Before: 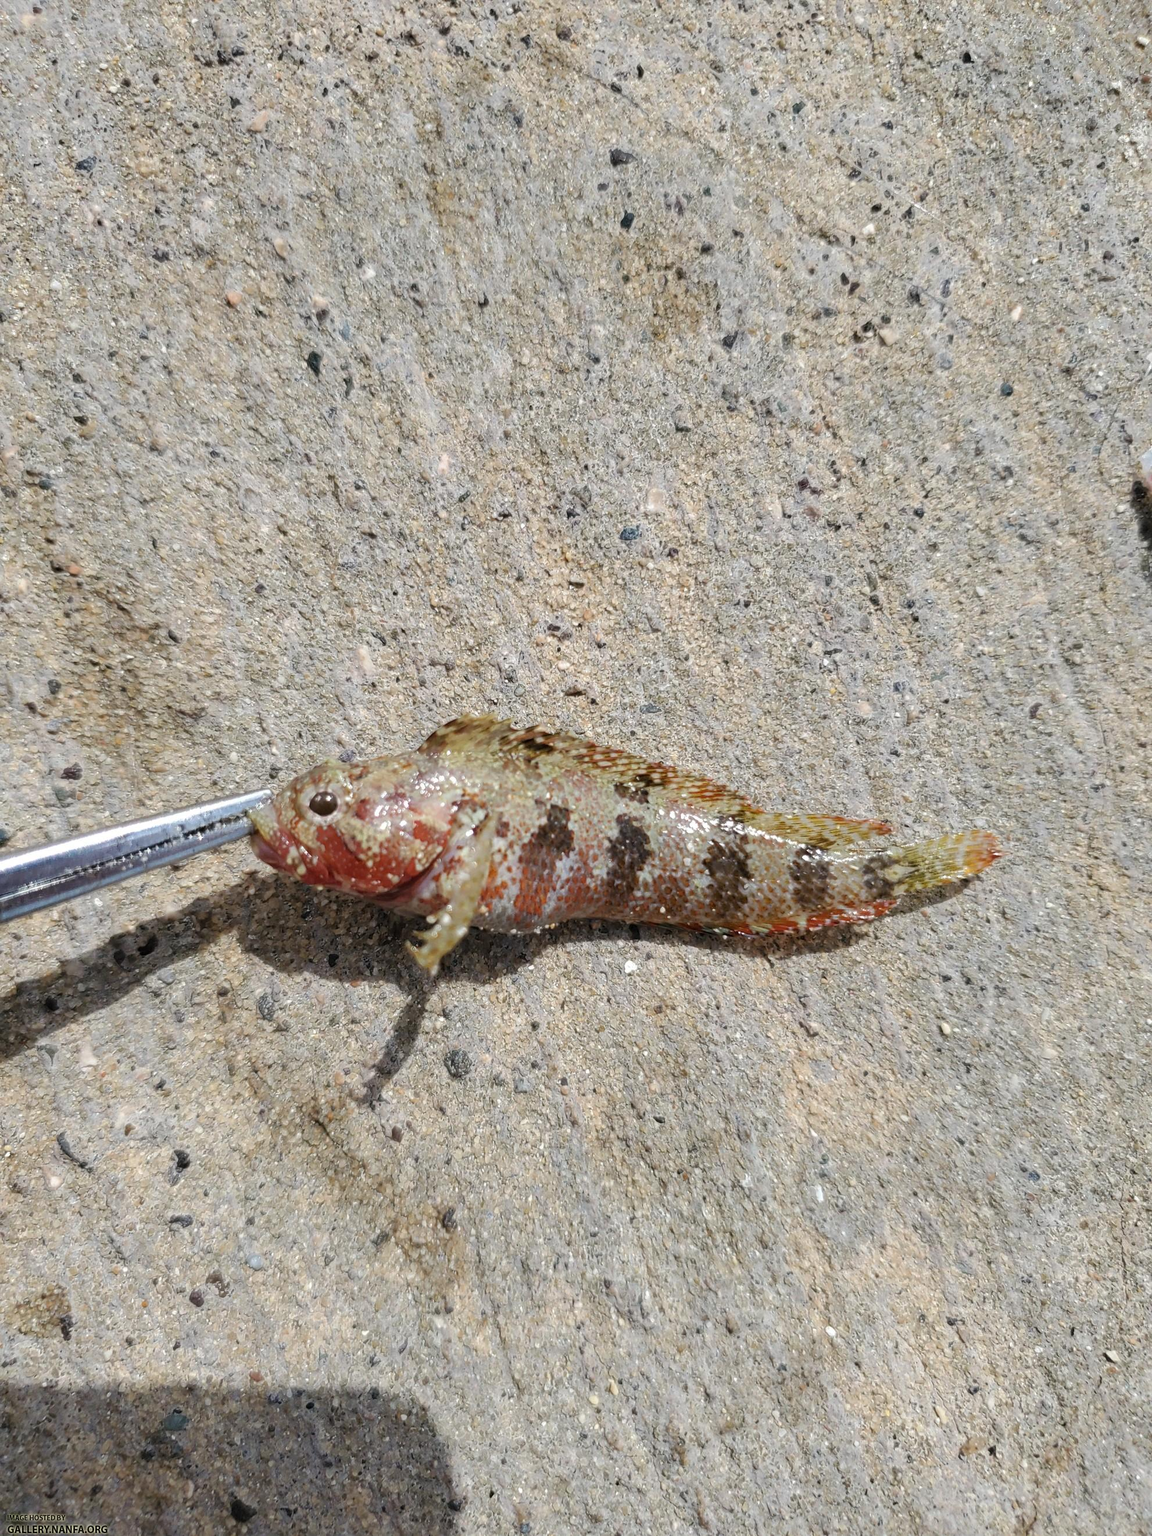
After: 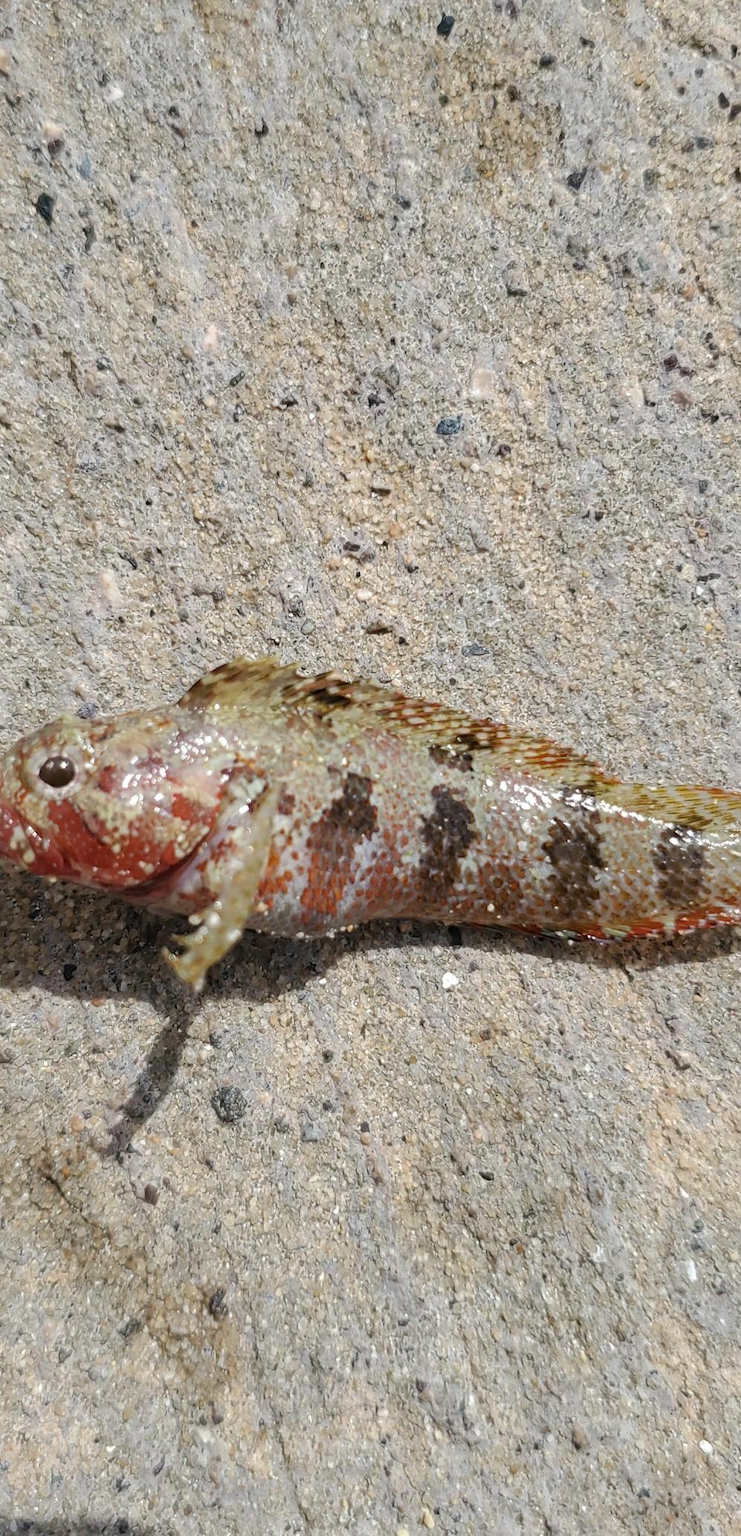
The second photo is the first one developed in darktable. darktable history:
crop and rotate: angle 0.01°, left 24.253%, top 13.073%, right 25.42%, bottom 8.709%
